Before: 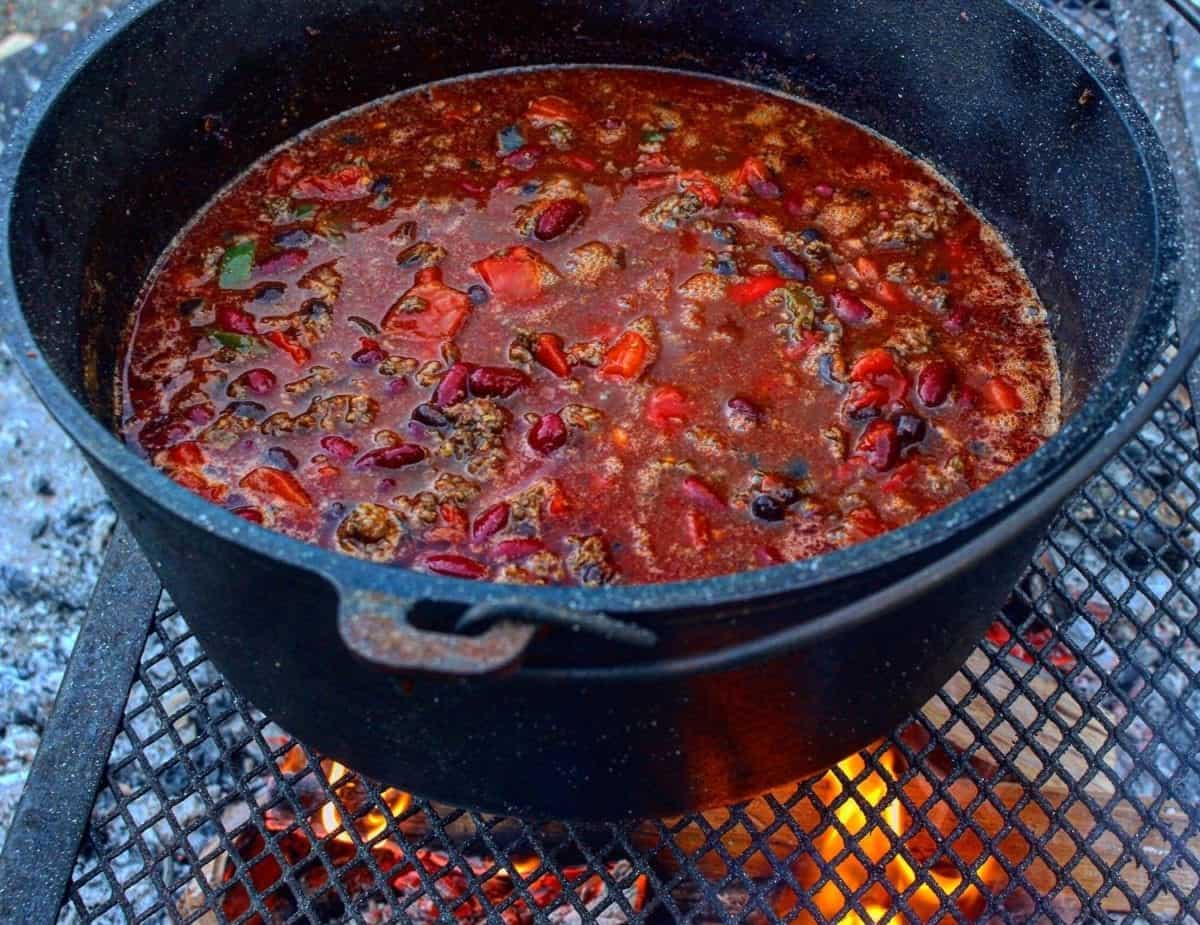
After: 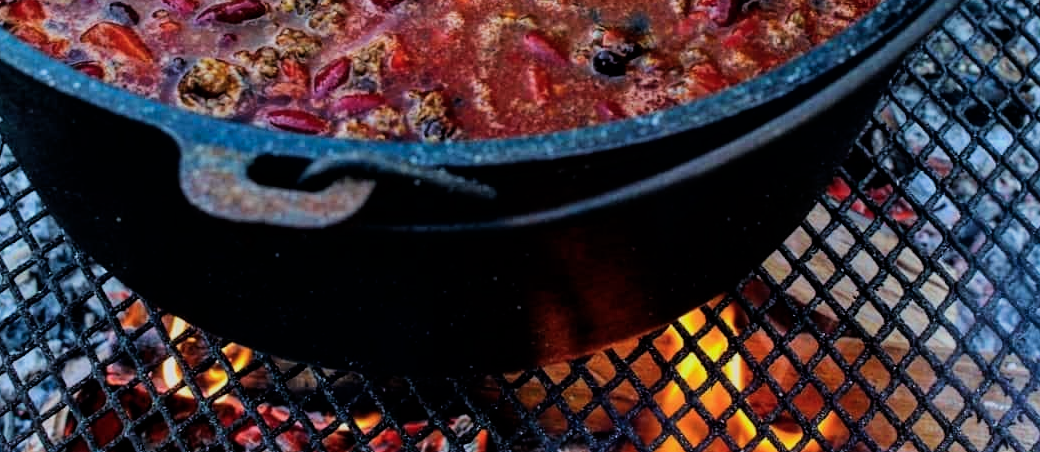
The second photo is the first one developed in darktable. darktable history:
crop and rotate: left 13.306%, top 48.129%, bottom 2.928%
color calibration: output R [1.003, 0.027, -0.041, 0], output G [-0.018, 1.043, -0.038, 0], output B [0.071, -0.086, 1.017, 0], illuminant as shot in camera, x 0.359, y 0.362, temperature 4570.54 K
filmic rgb: black relative exposure -5 EV, white relative exposure 3.5 EV, hardness 3.19, contrast 1.2, highlights saturation mix -50%
